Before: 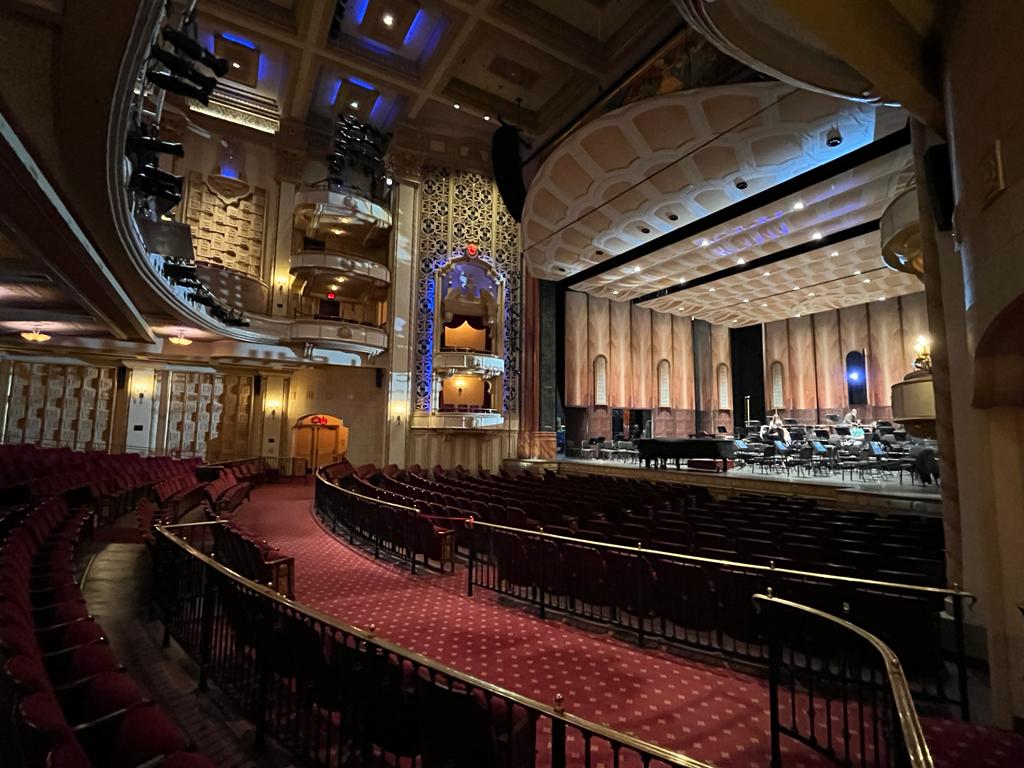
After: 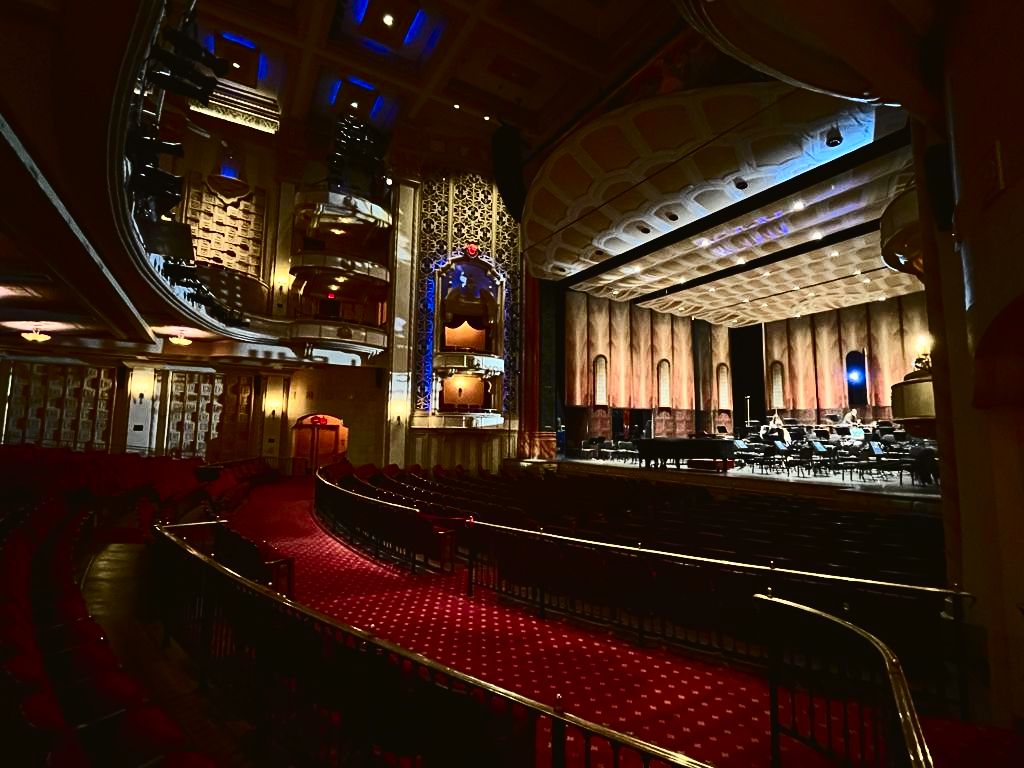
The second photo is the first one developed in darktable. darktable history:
contrast brightness saturation: contrast 0.19, brightness -0.24, saturation 0.11
tone curve: curves: ch0 [(0, 0.026) (0.184, 0.172) (0.391, 0.468) (0.446, 0.56) (0.605, 0.758) (0.831, 0.931) (0.992, 1)]; ch1 [(0, 0) (0.437, 0.447) (0.501, 0.502) (0.538, 0.539) (0.574, 0.589) (0.617, 0.64) (0.699, 0.749) (0.859, 0.919) (1, 1)]; ch2 [(0, 0) (0.33, 0.301) (0.421, 0.443) (0.447, 0.482) (0.499, 0.509) (0.538, 0.564) (0.585, 0.615) (0.664, 0.664) (1, 1)], color space Lab, independent channels, preserve colors none
